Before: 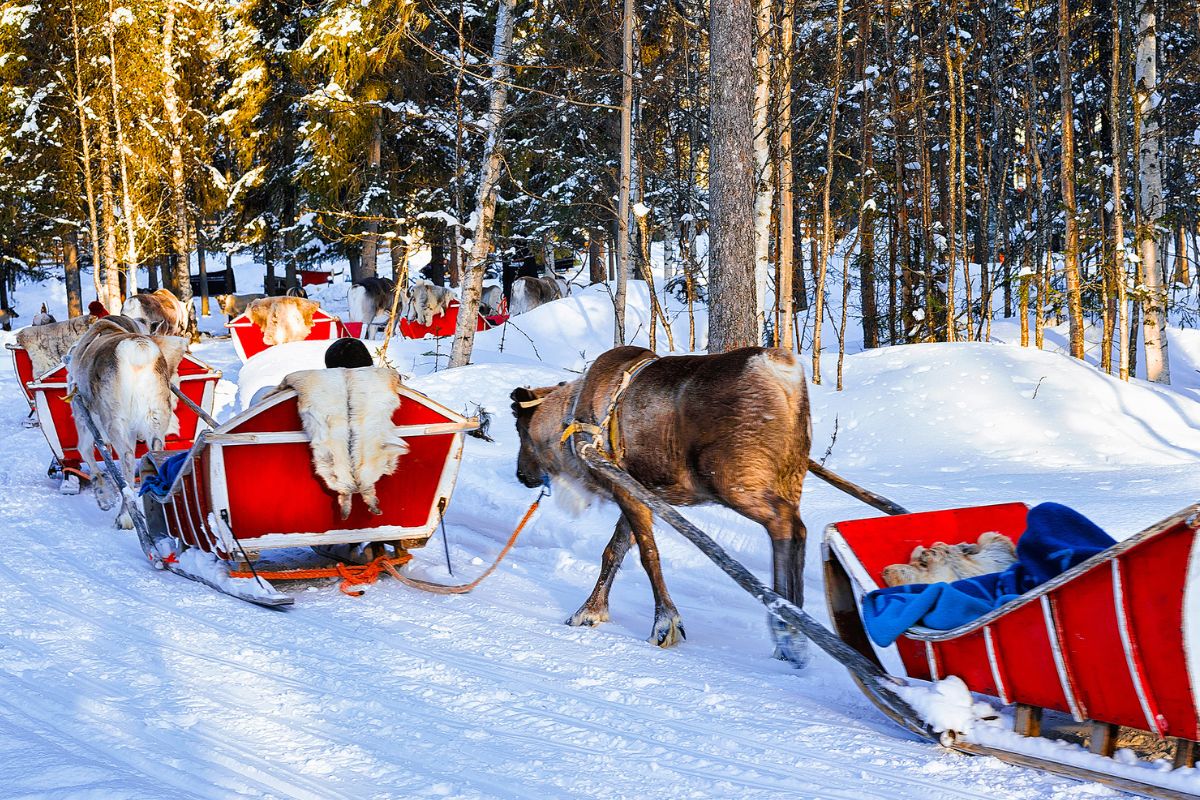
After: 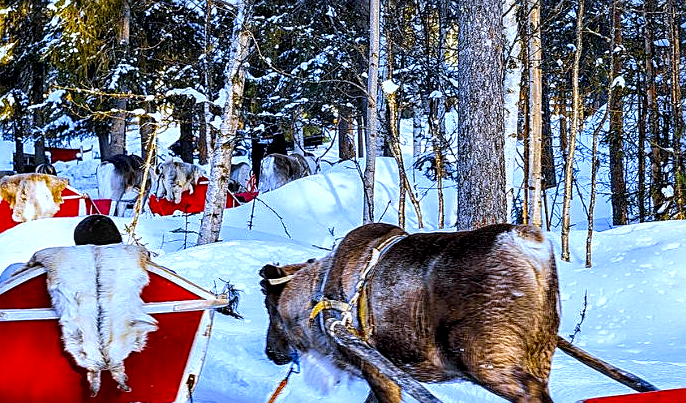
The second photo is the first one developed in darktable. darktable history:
crop: left 20.932%, top 15.471%, right 21.848%, bottom 34.081%
sharpen: on, module defaults
local contrast: highlights 60%, shadows 60%, detail 160%
contrast brightness saturation: saturation 0.1
white balance: red 0.871, blue 1.249
